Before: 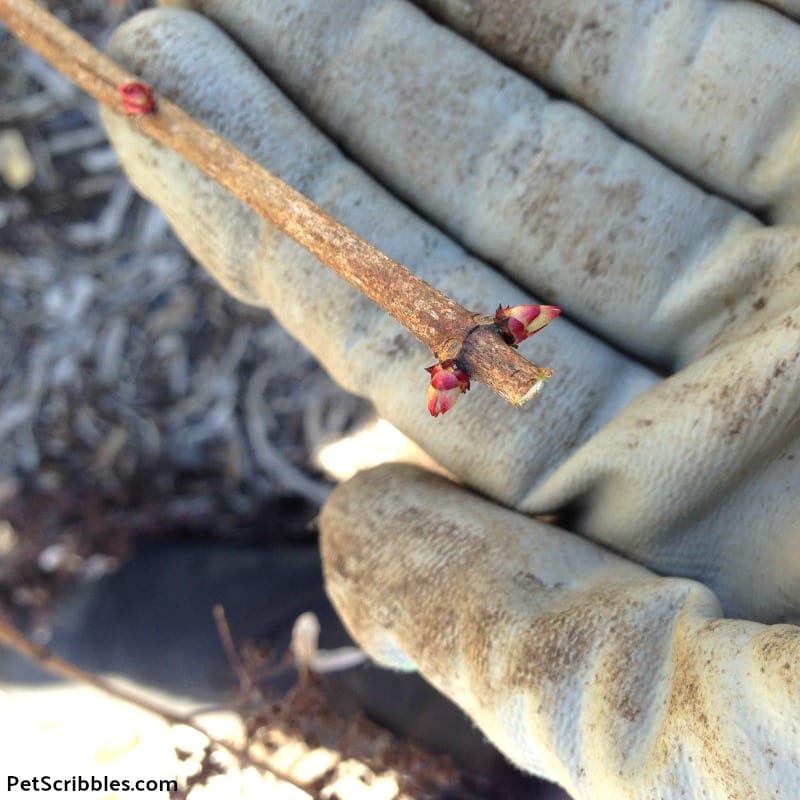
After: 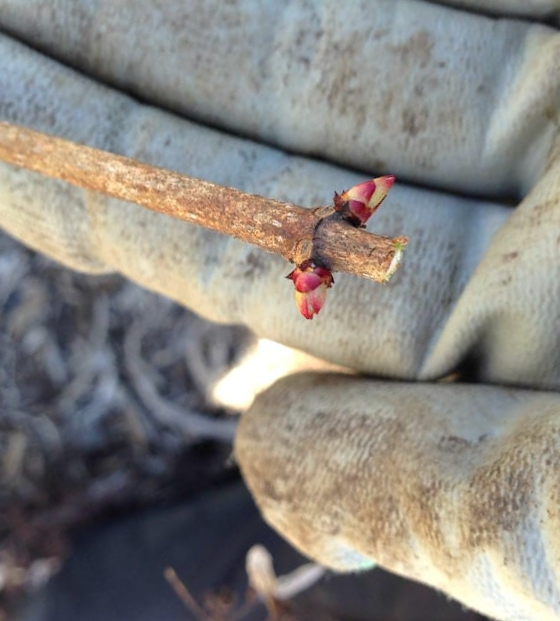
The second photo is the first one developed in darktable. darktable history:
crop and rotate: angle 19.17°, left 6.728%, right 4.047%, bottom 1.154%
